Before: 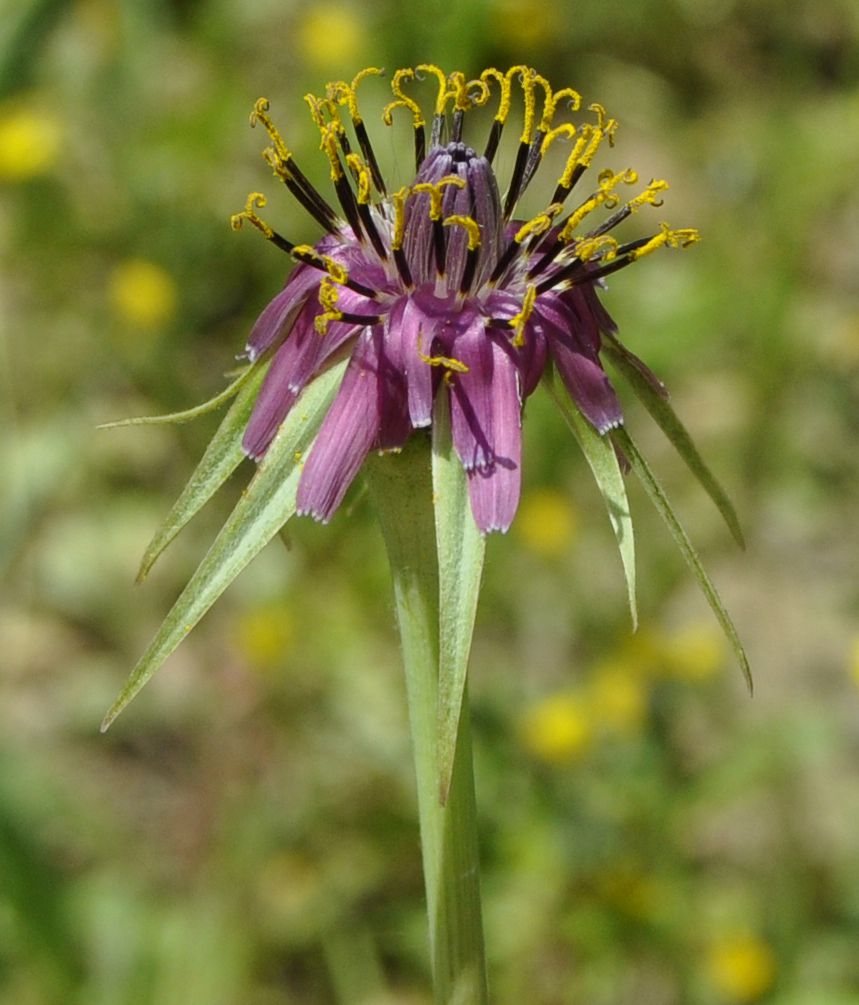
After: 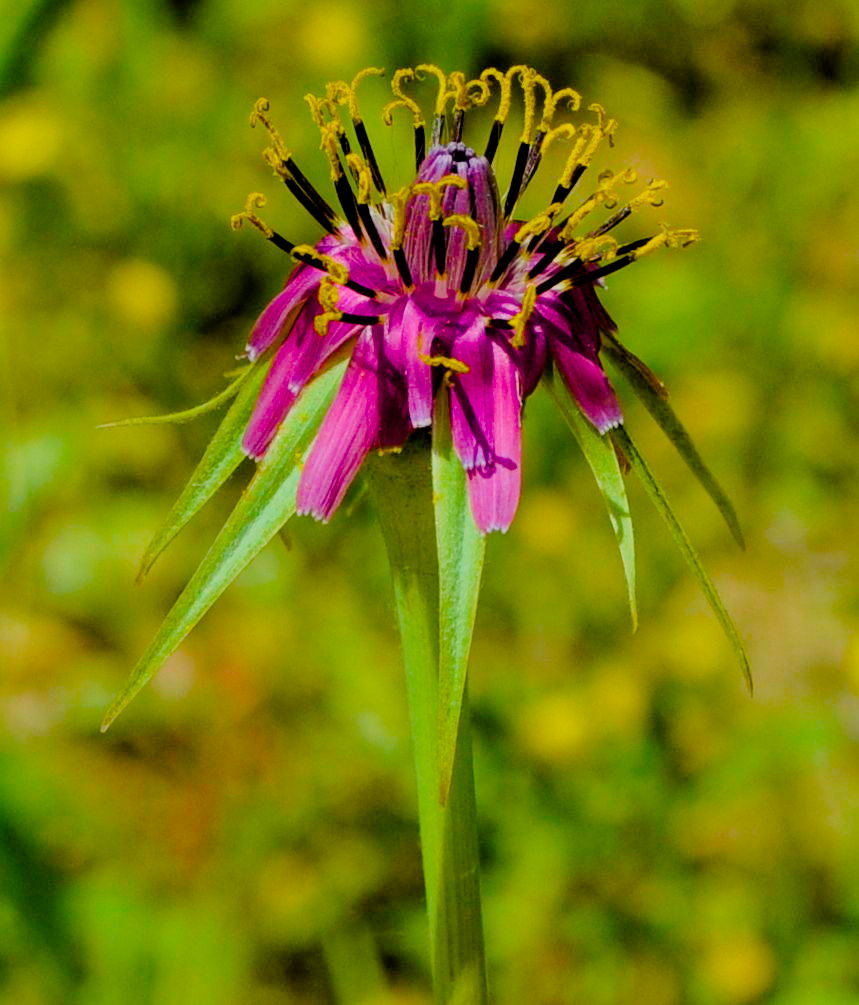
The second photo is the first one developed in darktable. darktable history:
filmic rgb: black relative exposure -4.52 EV, white relative exposure 4.81 EV, hardness 2.35, latitude 35.31%, contrast 1.044, highlights saturation mix 1.27%, shadows ↔ highlights balance 1.22%, color science v6 (2022)
color balance rgb: linear chroma grading › global chroma 19.961%, perceptual saturation grading › global saturation 38.857%, perceptual saturation grading › highlights -25.415%, perceptual saturation grading › mid-tones 34.913%, perceptual saturation grading › shadows 35.833%, perceptual brilliance grading › global brilliance 2.698%, perceptual brilliance grading › highlights -2.263%, perceptual brilliance grading › shadows 2.958%, global vibrance 41.248%
